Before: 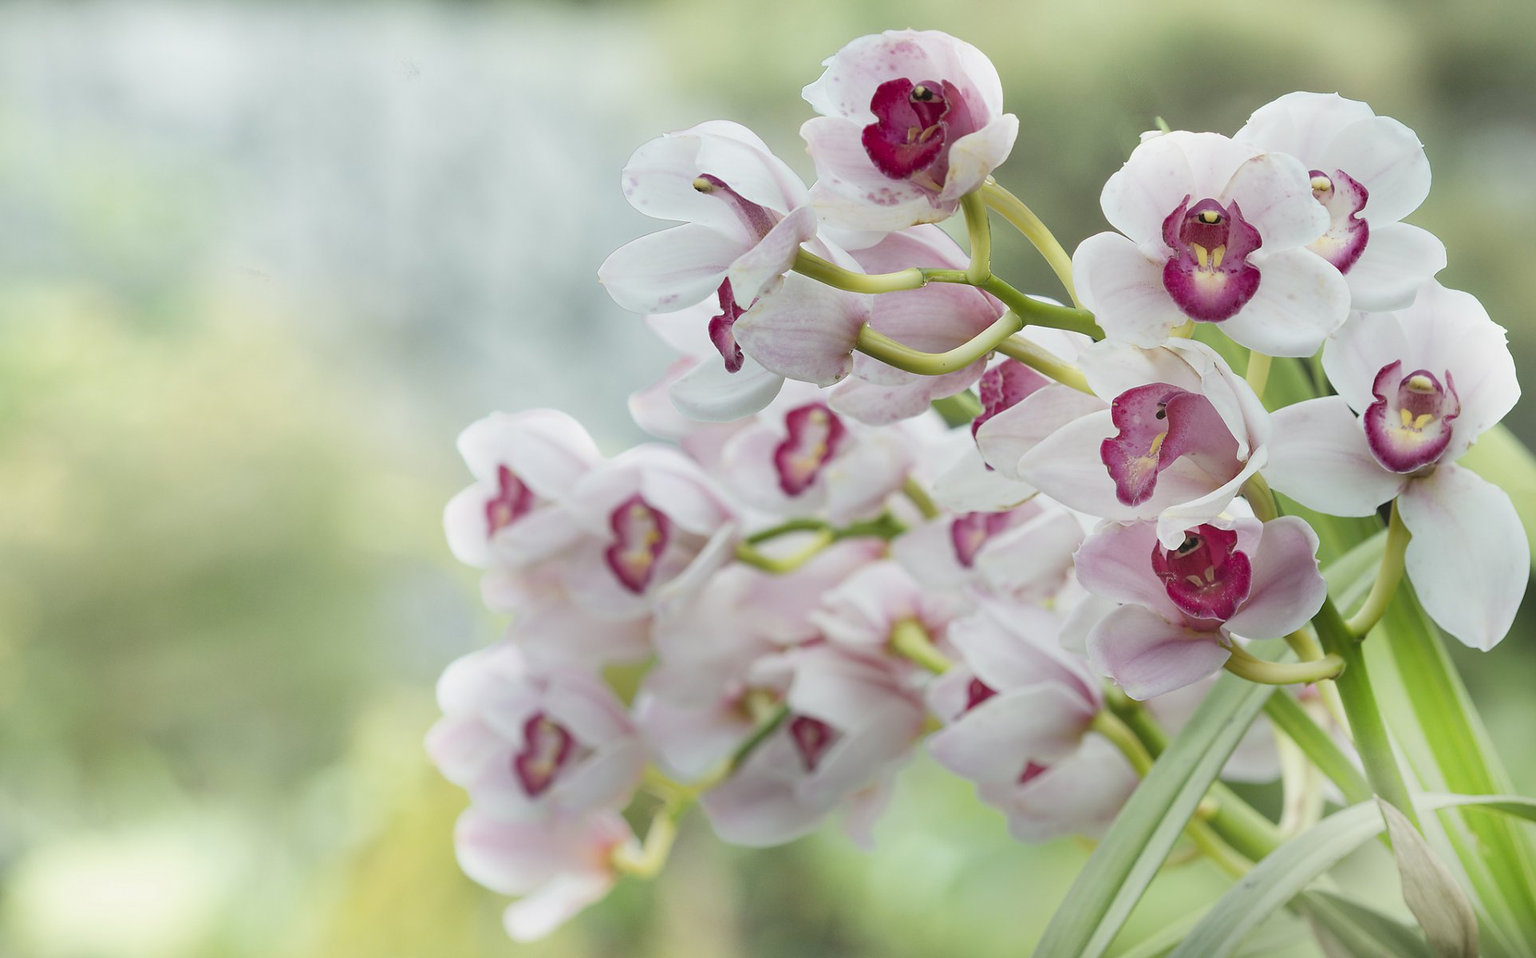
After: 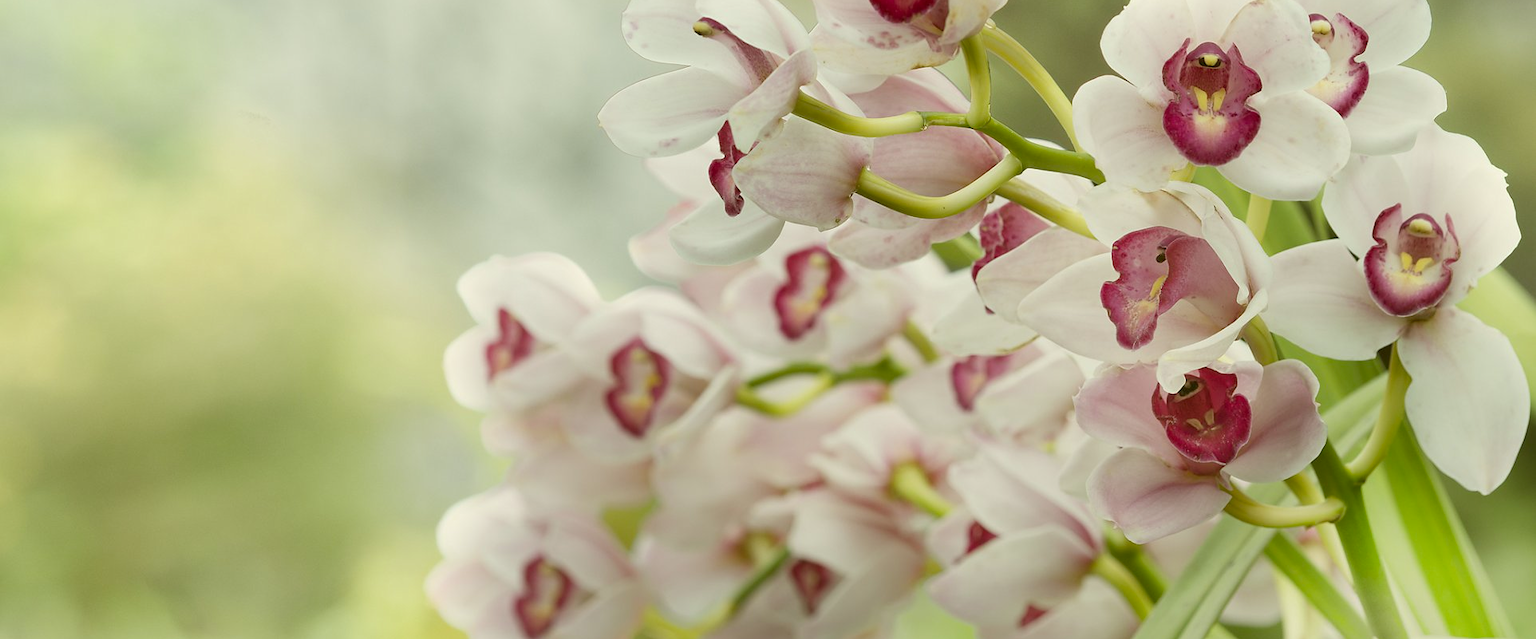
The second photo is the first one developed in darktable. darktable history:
color correction: highlights a* -1.68, highlights b* 10.16, shadows a* 0.661, shadows b* 19.18
crop: top 16.41%, bottom 16.701%
